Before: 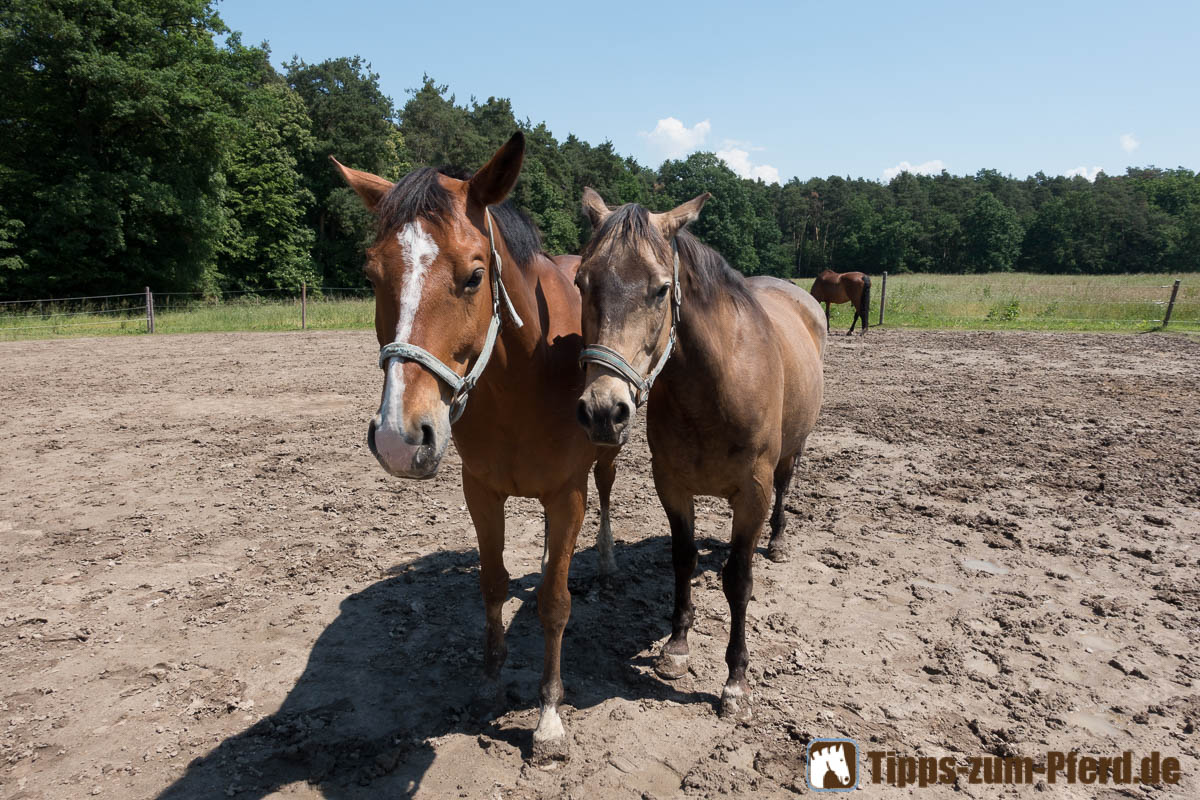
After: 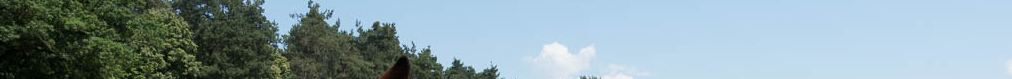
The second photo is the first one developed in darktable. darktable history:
crop and rotate: left 9.644%, top 9.491%, right 6.021%, bottom 80.509%
color calibration: illuminant same as pipeline (D50), x 0.346, y 0.359, temperature 5002.42 K
